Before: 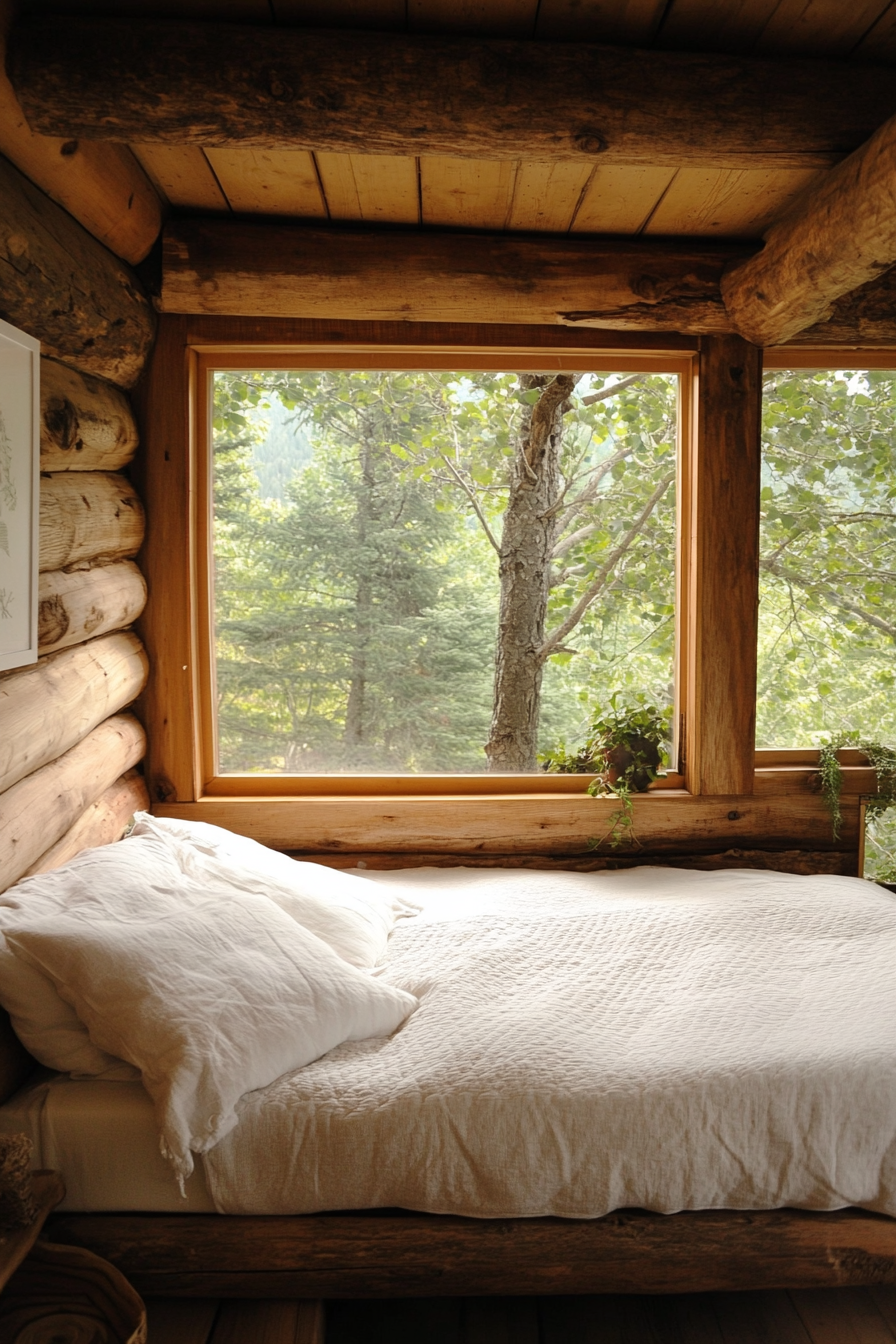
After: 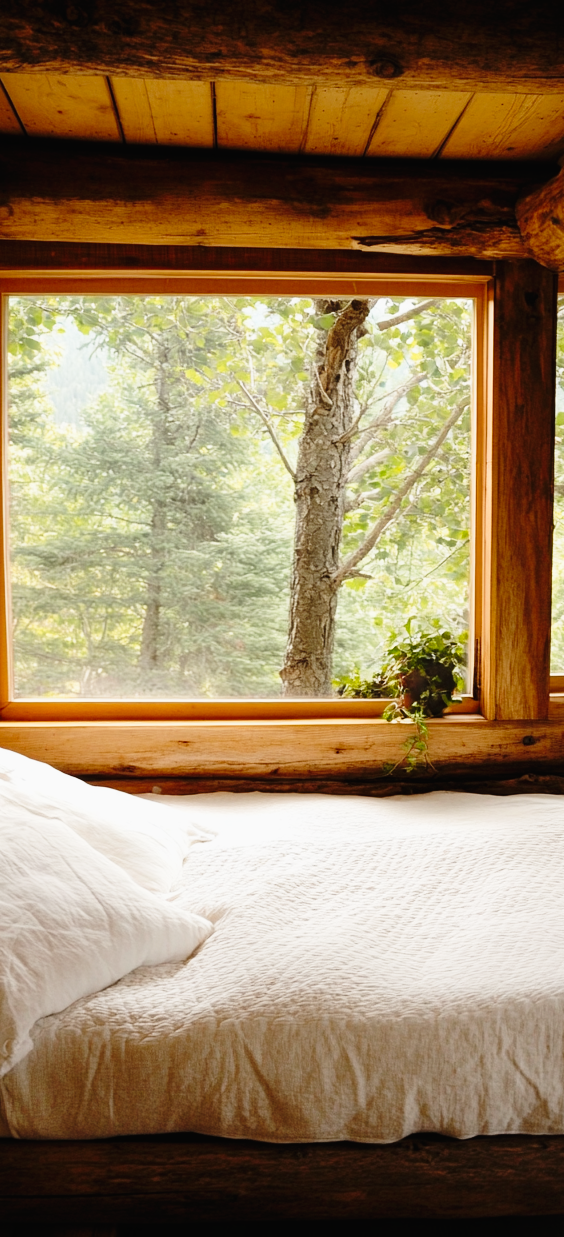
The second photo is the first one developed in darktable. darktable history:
tone curve: curves: ch0 [(0, 0.011) (0.053, 0.026) (0.174, 0.115) (0.398, 0.444) (0.673, 0.775) (0.829, 0.906) (0.991, 0.981)]; ch1 [(0, 0) (0.276, 0.206) (0.409, 0.383) (0.473, 0.458) (0.492, 0.499) (0.521, 0.502) (0.546, 0.543) (0.585, 0.617) (0.659, 0.686) (0.78, 0.8) (1, 1)]; ch2 [(0, 0) (0.438, 0.449) (0.473, 0.469) (0.503, 0.5) (0.523, 0.538) (0.562, 0.598) (0.612, 0.635) (0.695, 0.713) (1, 1)], preserve colors none
exposure: exposure -0.001 EV, compensate exposure bias true, compensate highlight preservation false
crop and rotate: left 22.888%, top 5.622%, right 14.081%, bottom 2.31%
